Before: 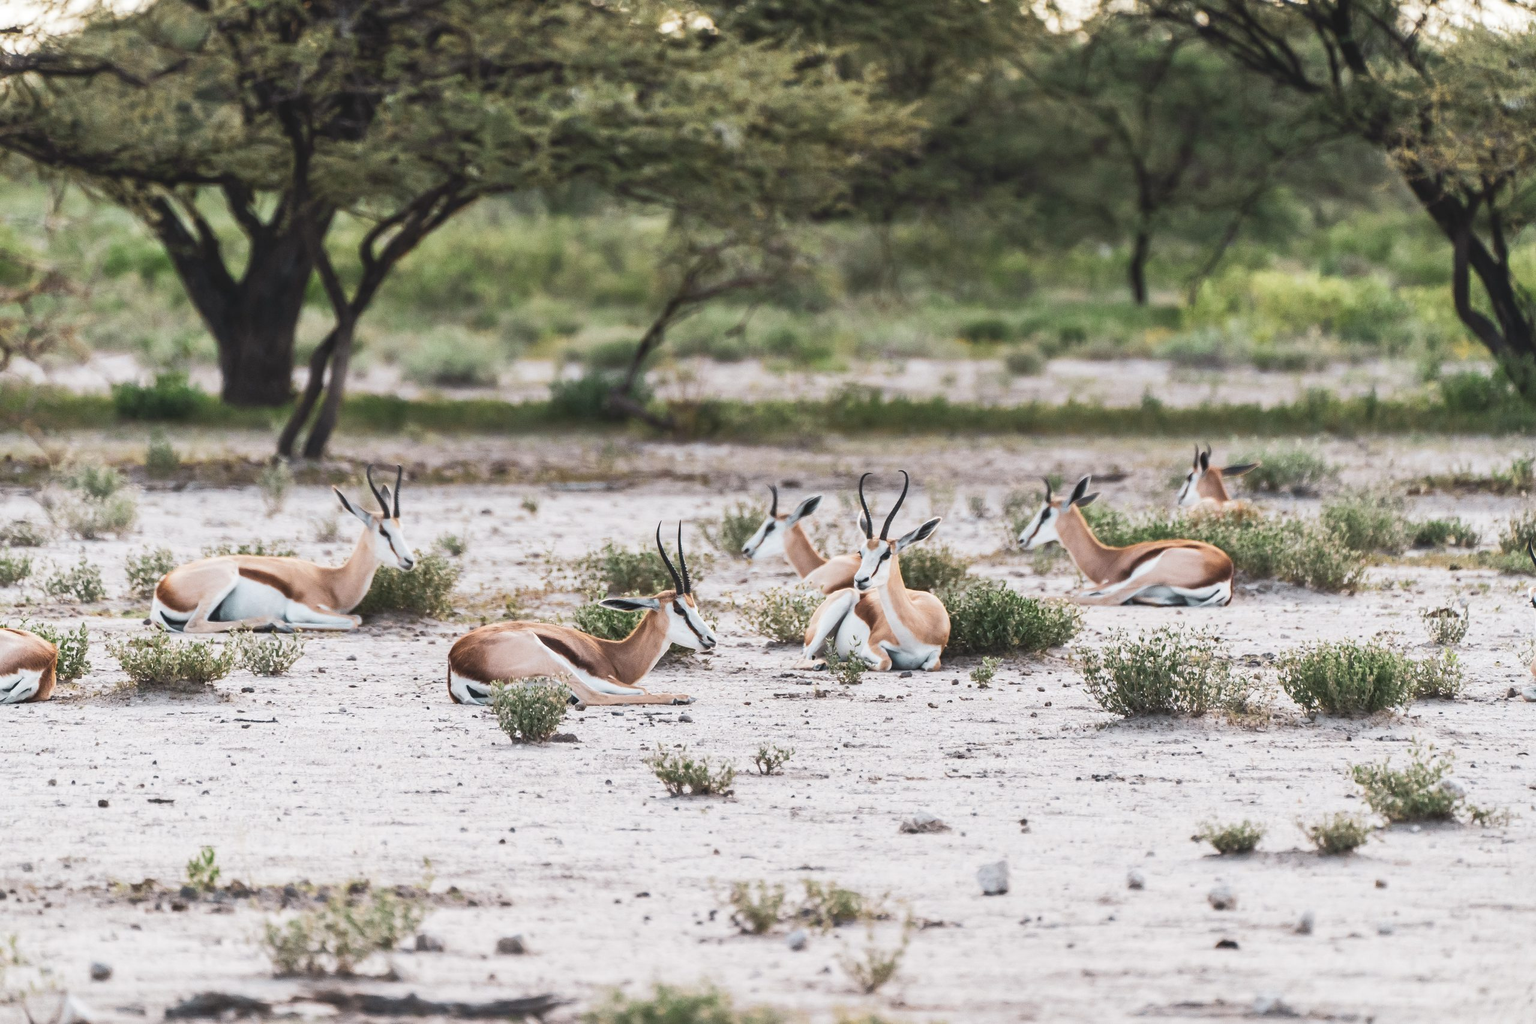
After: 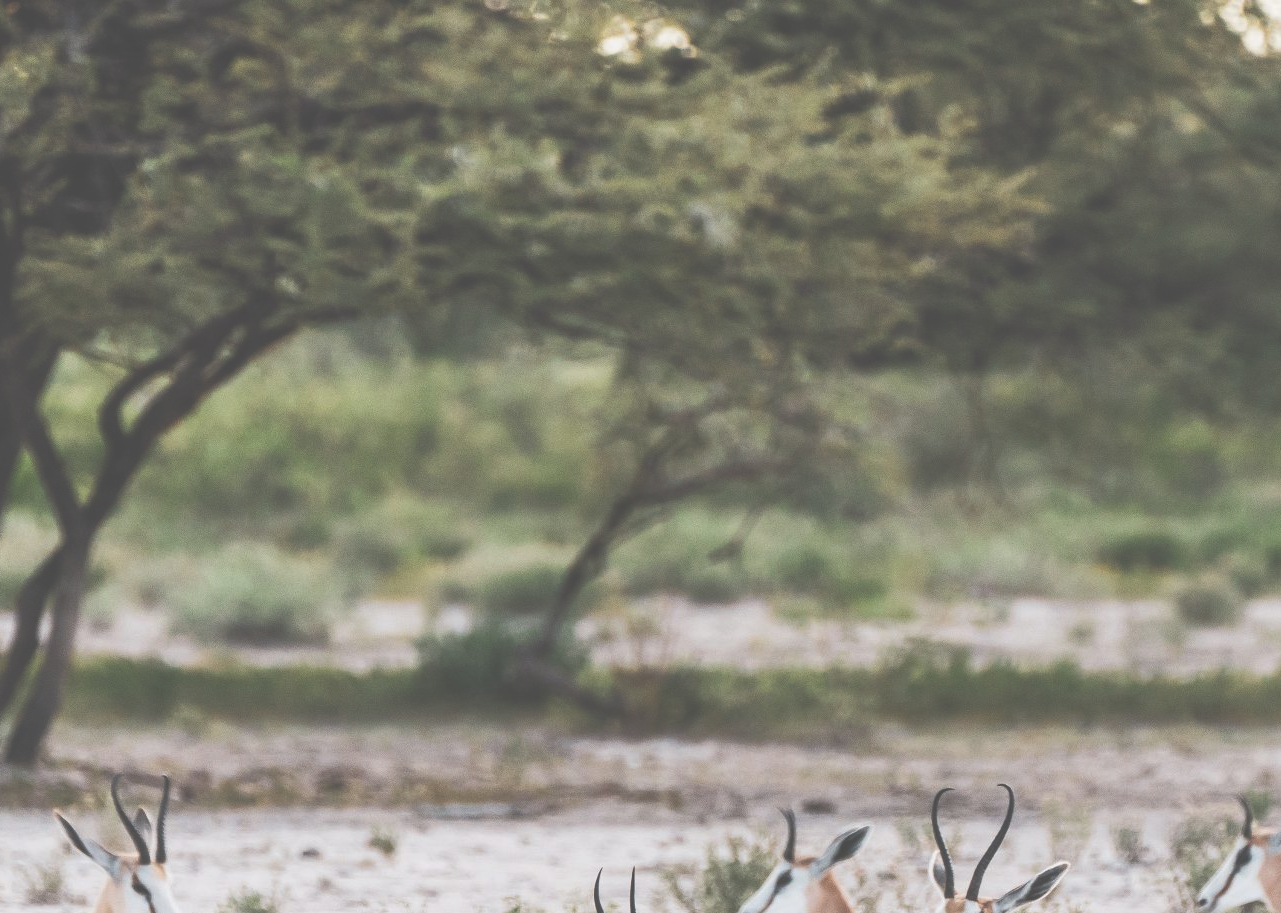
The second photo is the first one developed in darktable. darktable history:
crop: left 19.556%, right 30.401%, bottom 46.458%
exposure: black level correction -0.062, exposure -0.05 EV, compensate highlight preservation false
